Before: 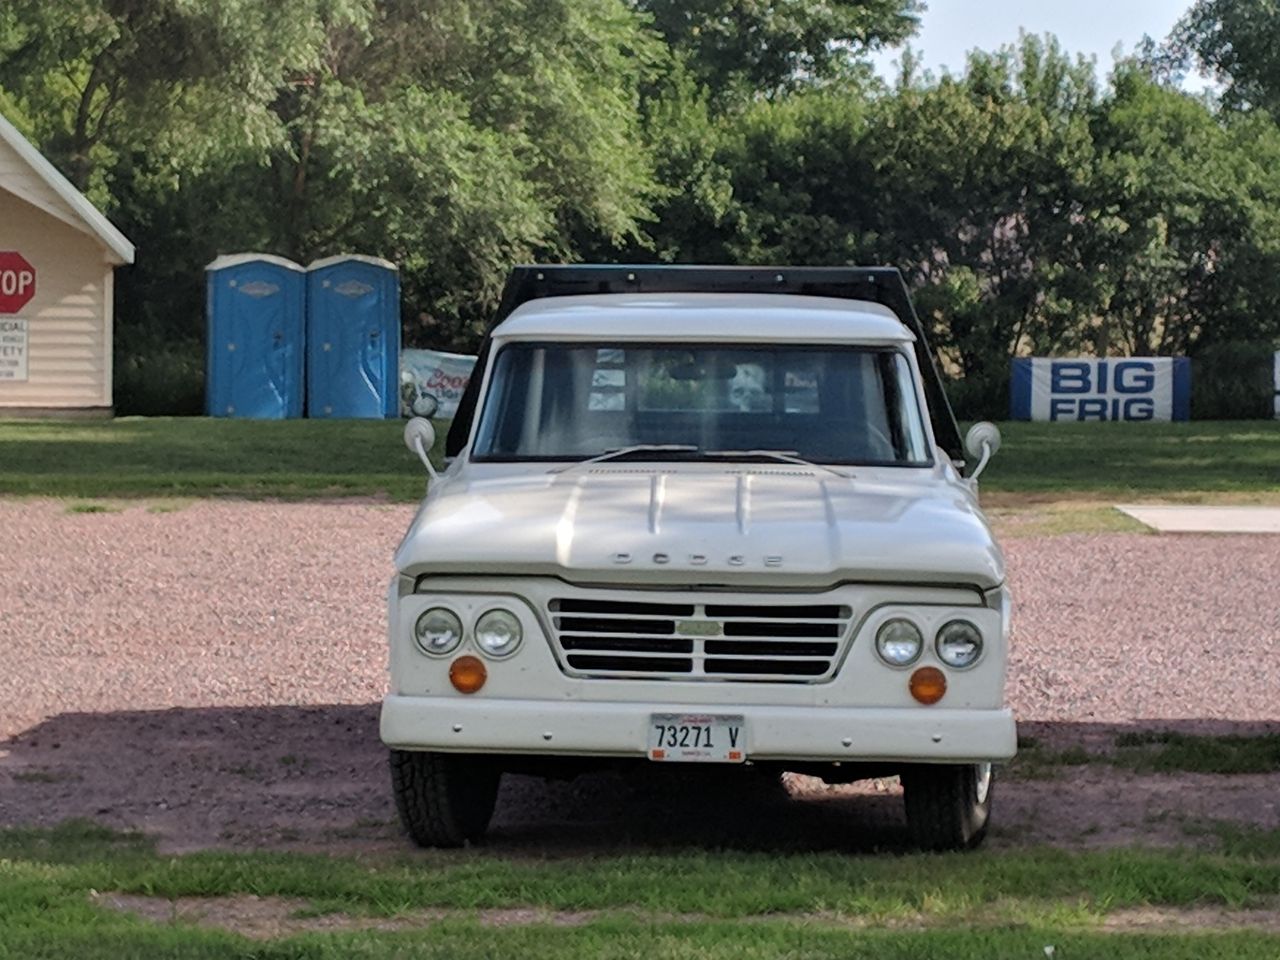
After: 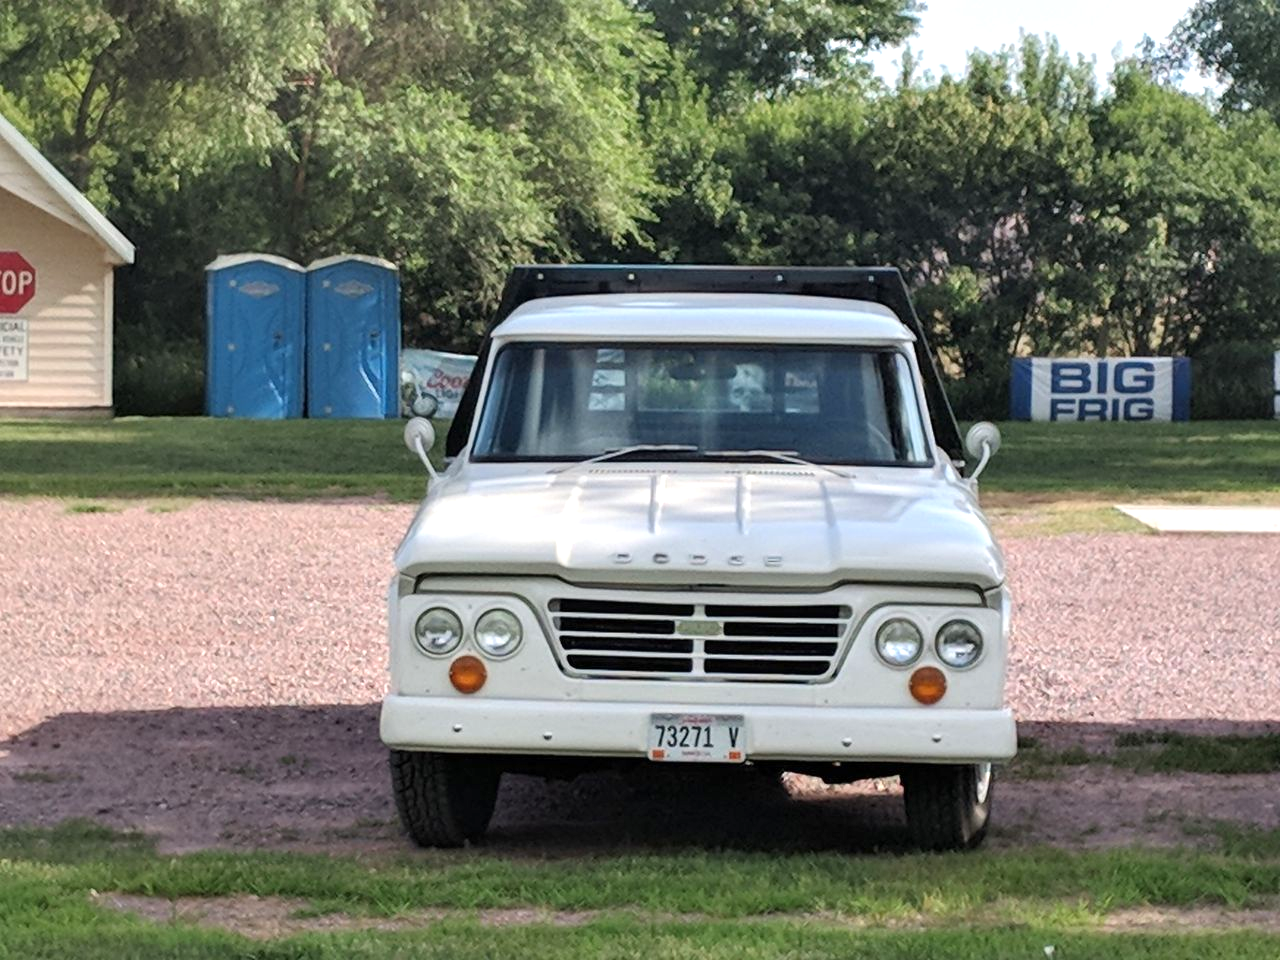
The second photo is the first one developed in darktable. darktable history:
exposure: exposure 0.602 EV, compensate highlight preservation false
tone equalizer: on, module defaults
